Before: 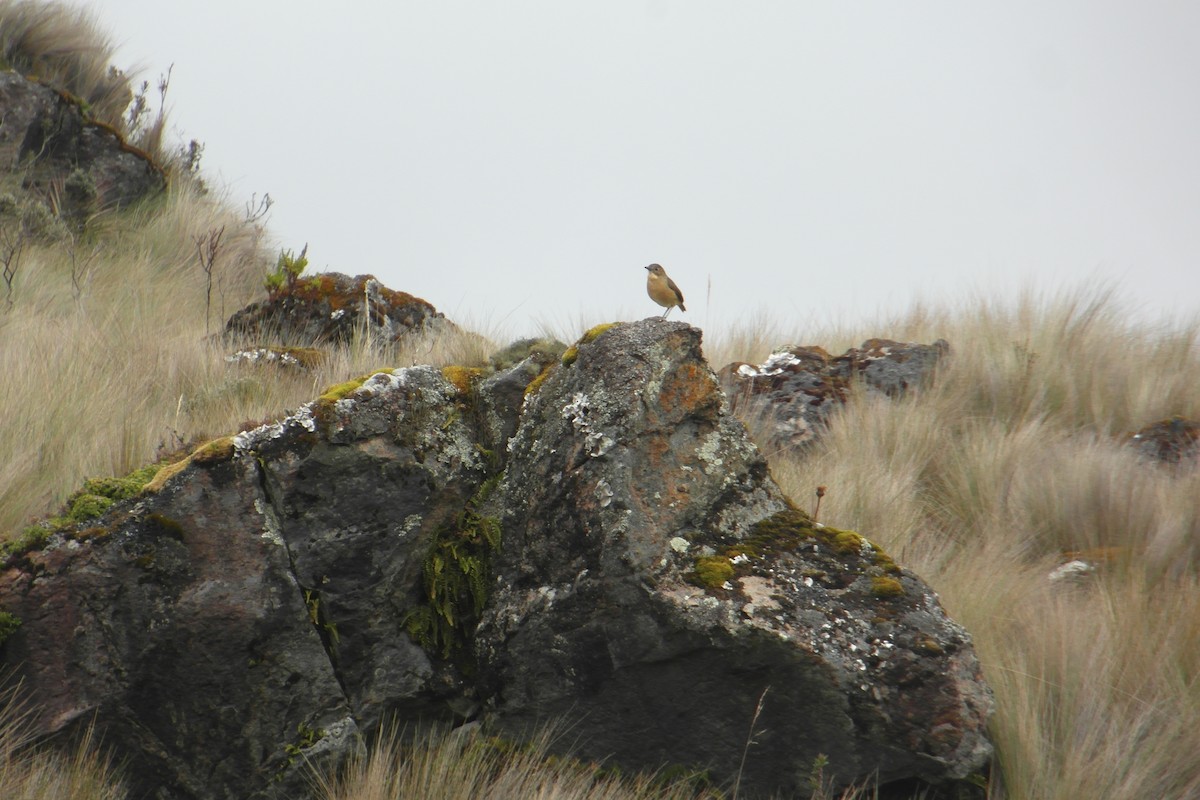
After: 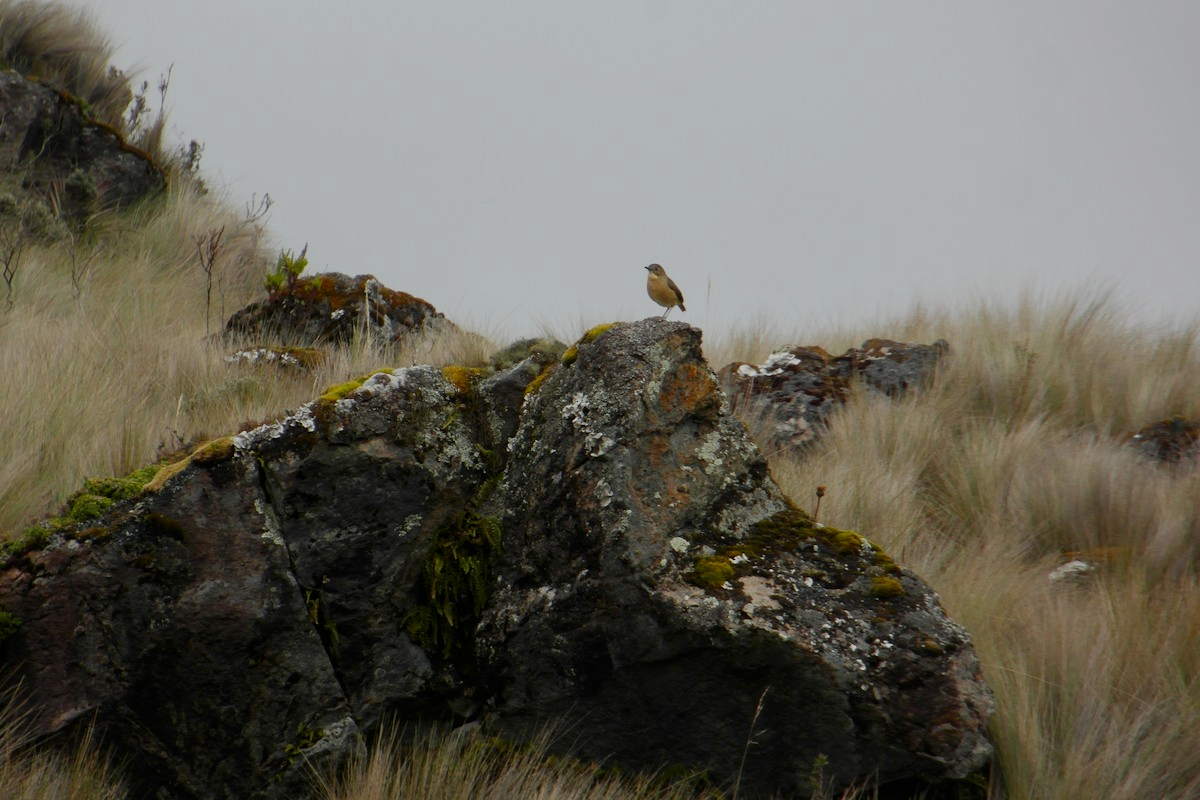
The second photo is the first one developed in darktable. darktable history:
filmic rgb: black relative exposure -7.65 EV, white relative exposure 4.56 EV, hardness 3.61
exposure: black level correction 0, compensate exposure bias true, compensate highlight preservation false
contrast brightness saturation: brightness -0.208, saturation 0.084
